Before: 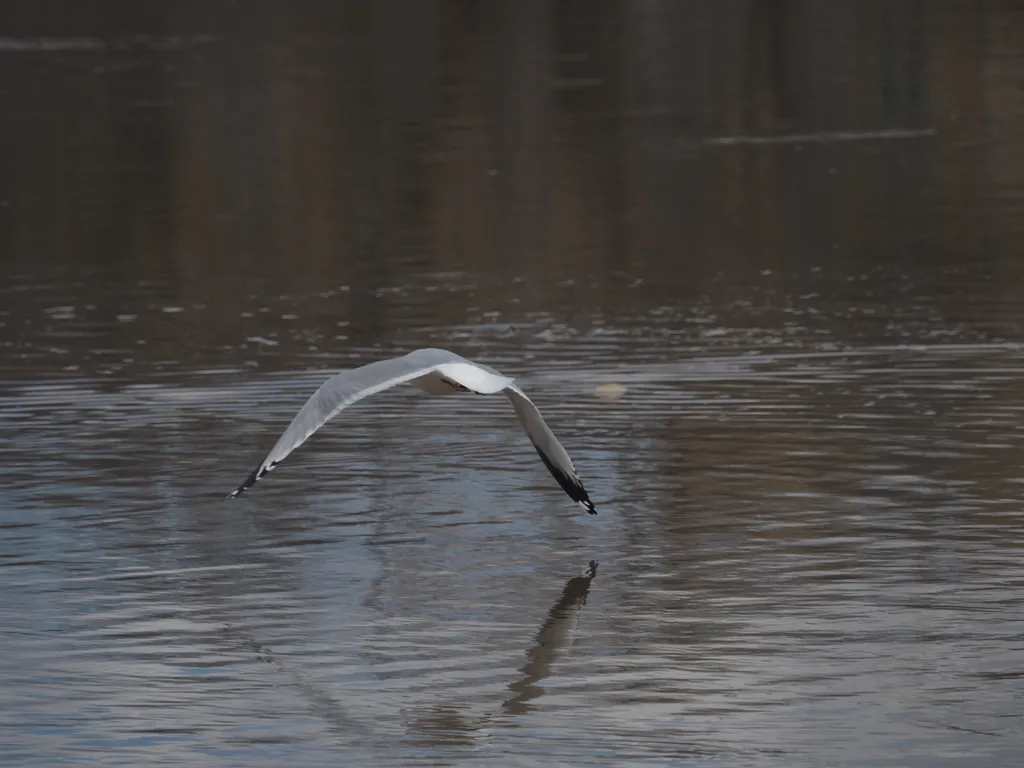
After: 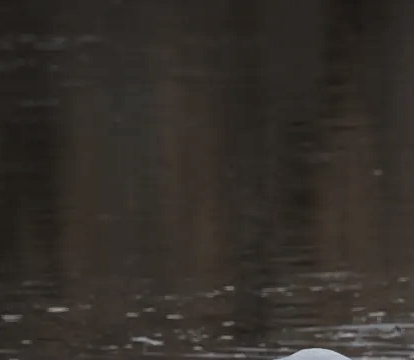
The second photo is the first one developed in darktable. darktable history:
exposure: black level correction 0, exposure 0.595 EV, compensate highlight preservation false
color balance rgb: perceptual saturation grading › global saturation 0.089%
crop and rotate: left 11.27%, top 0.088%, right 48.215%, bottom 52.938%
filmic rgb: black relative exposure -8.19 EV, white relative exposure 2.2 EV, target white luminance 99.888%, hardness 7.09, latitude 74.46%, contrast 1.317, highlights saturation mix -2.45%, shadows ↔ highlights balance 30.55%, add noise in highlights 0.001, color science v3 (2019), use custom middle-gray values true, contrast in highlights soft
